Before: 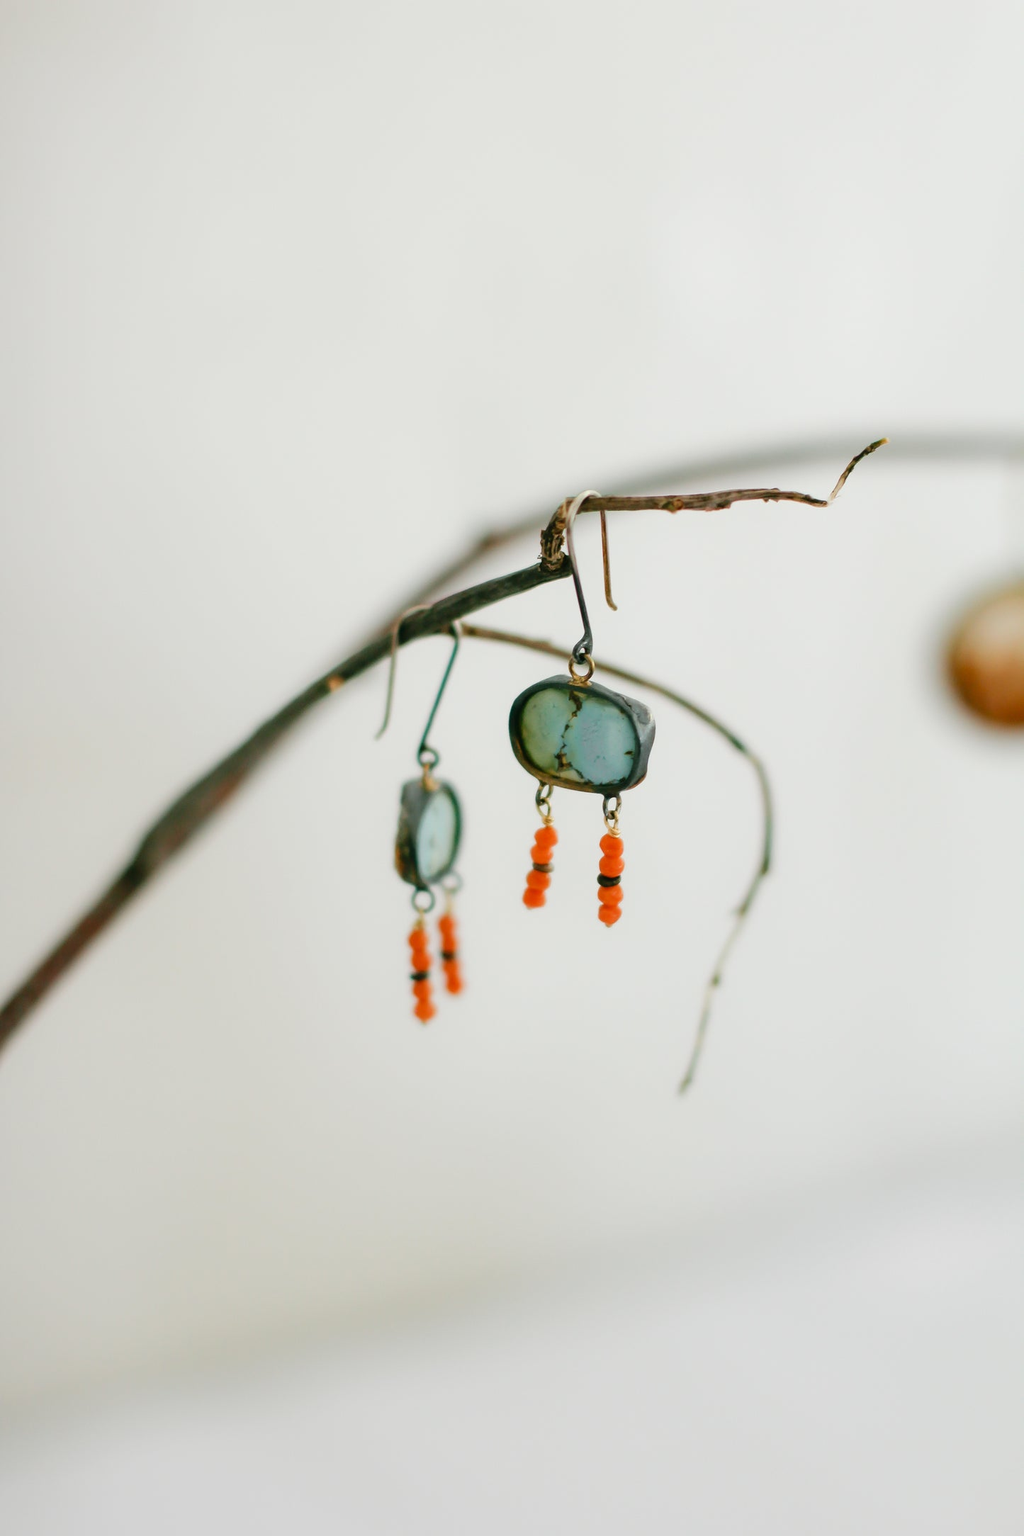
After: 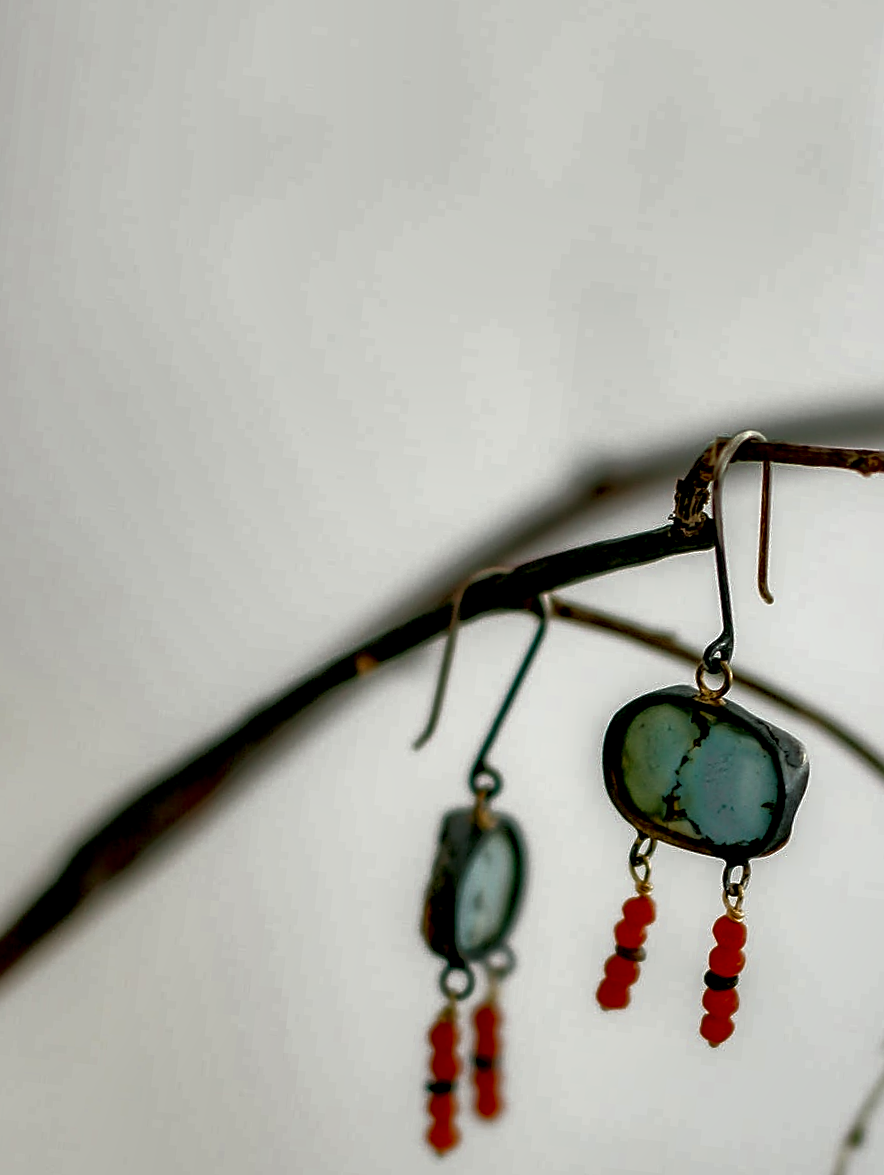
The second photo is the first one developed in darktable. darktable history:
shadows and highlights: shadows 58.43, highlights -59.88
local contrast: shadows 180%, detail 226%
sharpen: on, module defaults
crop and rotate: angle -6.06°, left 2.056%, top 6.994%, right 27.346%, bottom 30.501%
